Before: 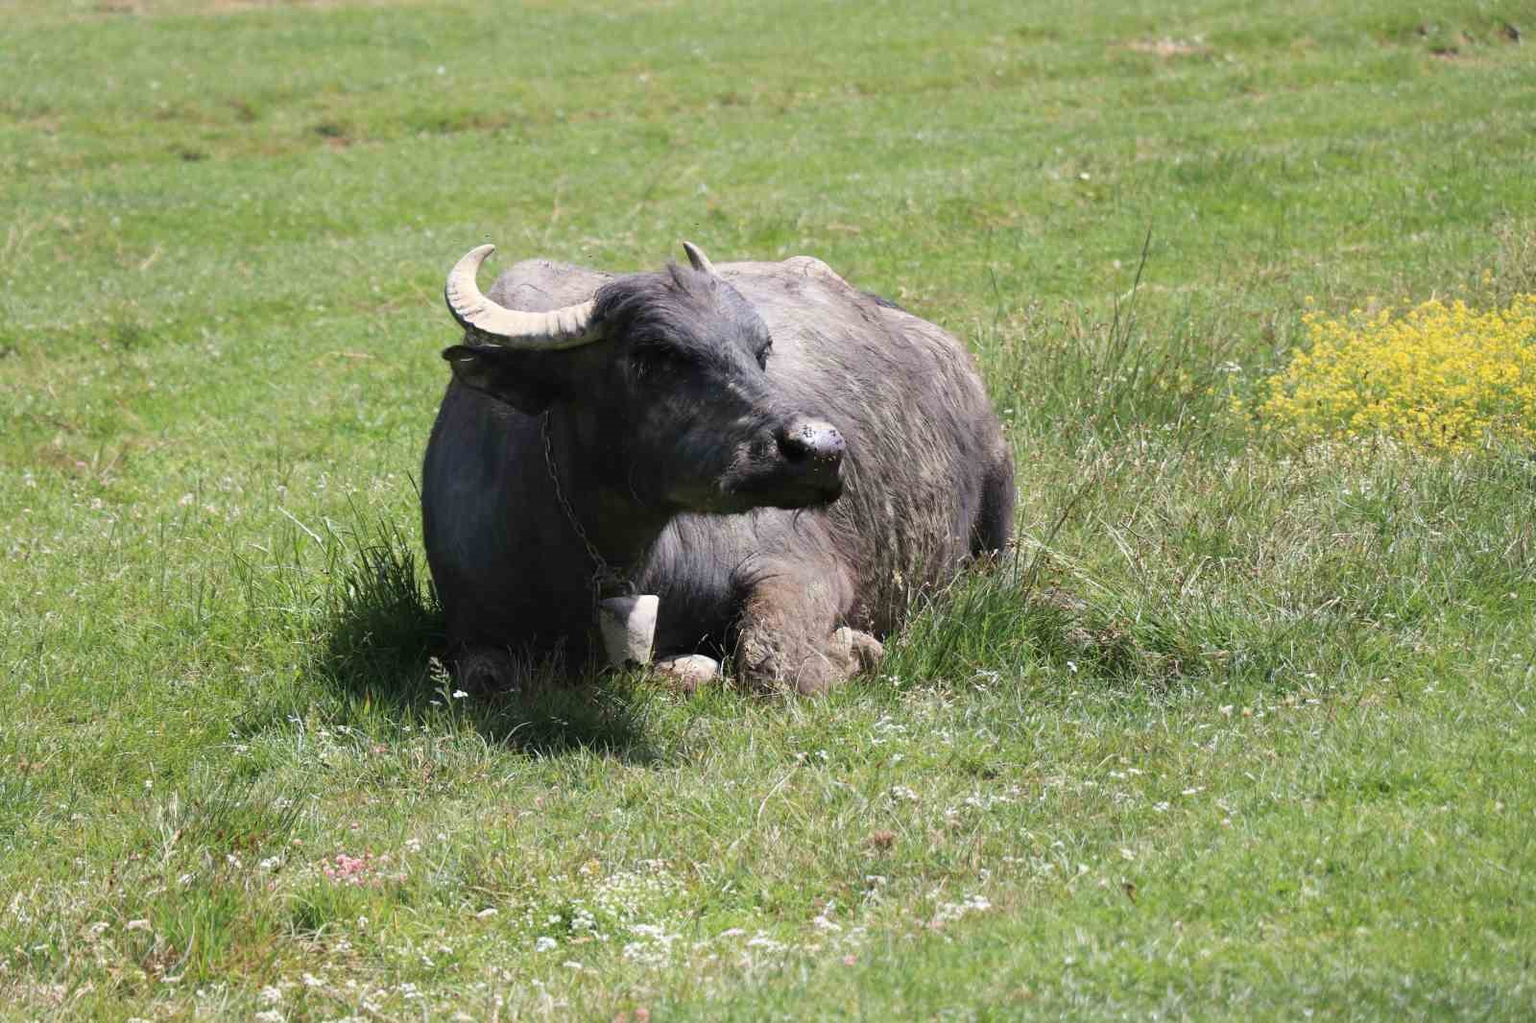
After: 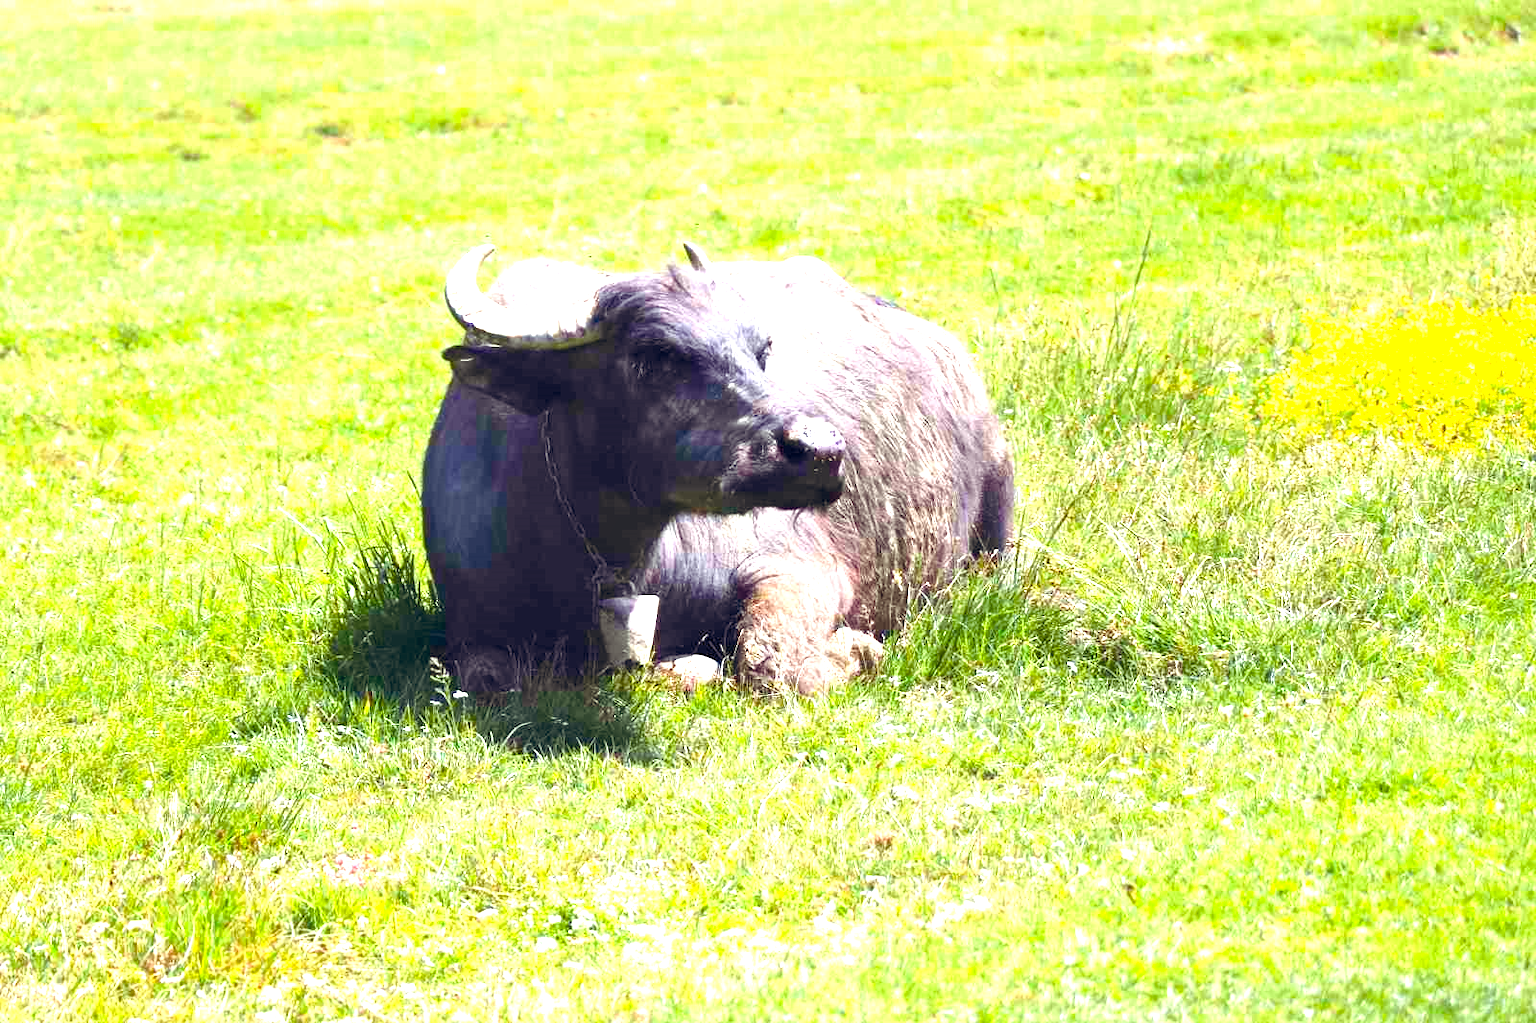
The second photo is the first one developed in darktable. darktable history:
contrast brightness saturation: saturation -0.048
exposure: exposure 1.207 EV, compensate exposure bias true, compensate highlight preservation false
color balance rgb: shadows lift › chroma 6.498%, shadows lift › hue 305.54°, global offset › chroma 0.138%, global offset › hue 253.89°, linear chroma grading › global chroma 40.079%, perceptual saturation grading › global saturation 20%, perceptual saturation grading › highlights -25.906%, perceptual saturation grading › shadows 26.103%, perceptual brilliance grading › highlights 9.302%, perceptual brilliance grading › mid-tones 4.51%, global vibrance 20%
tone equalizer: on, module defaults
